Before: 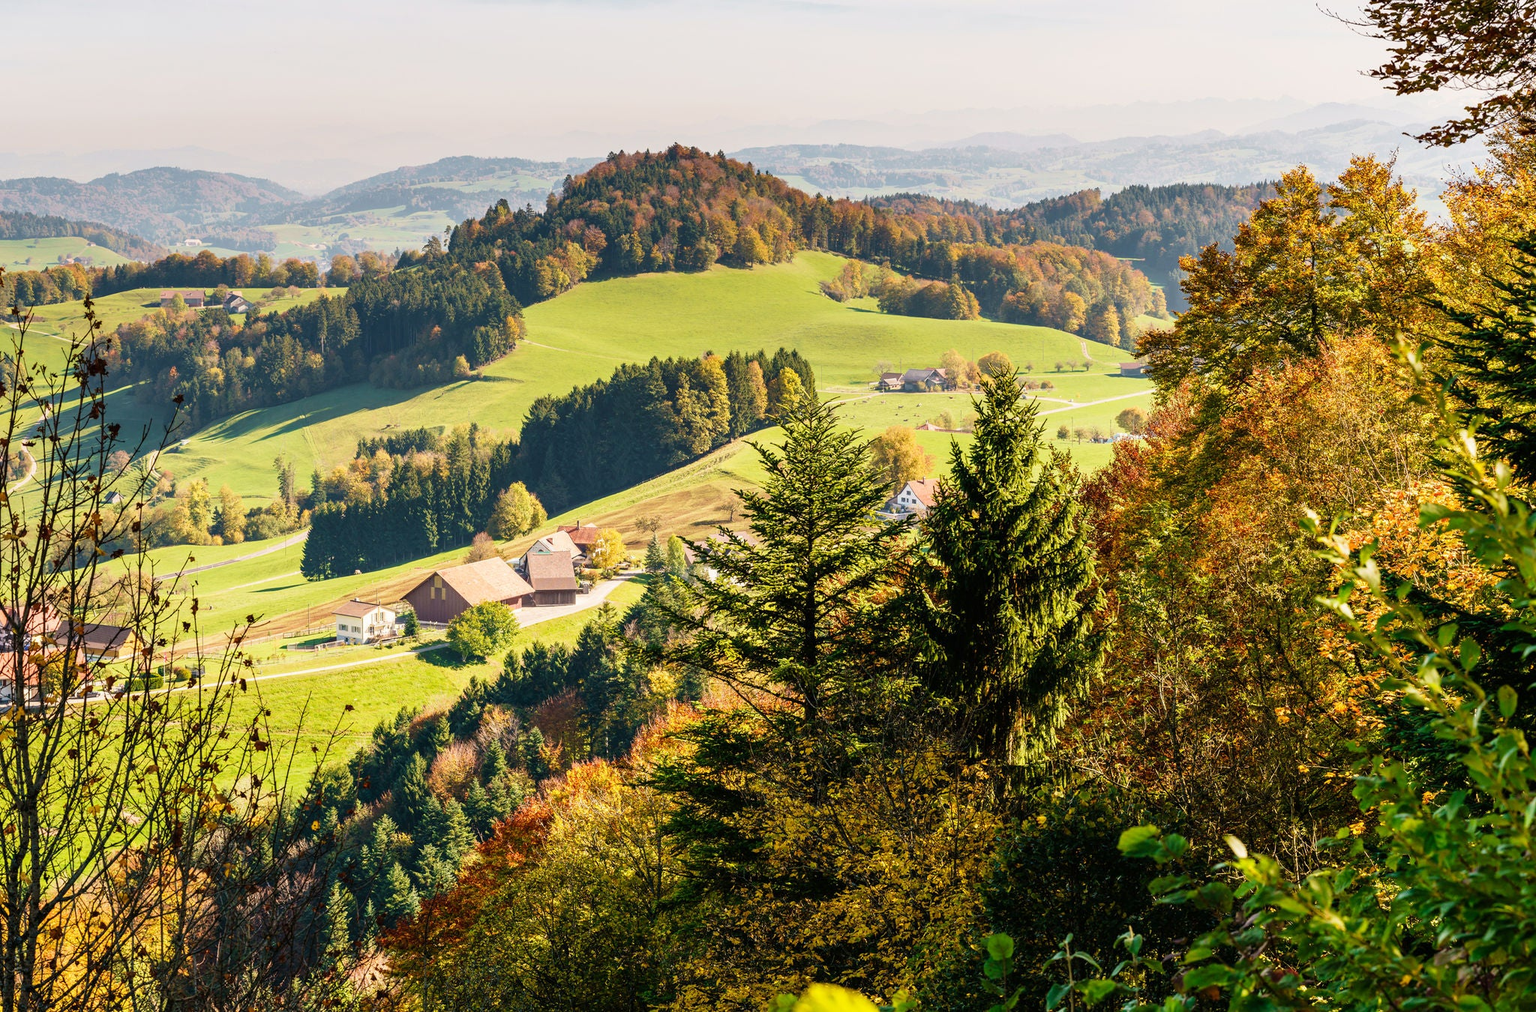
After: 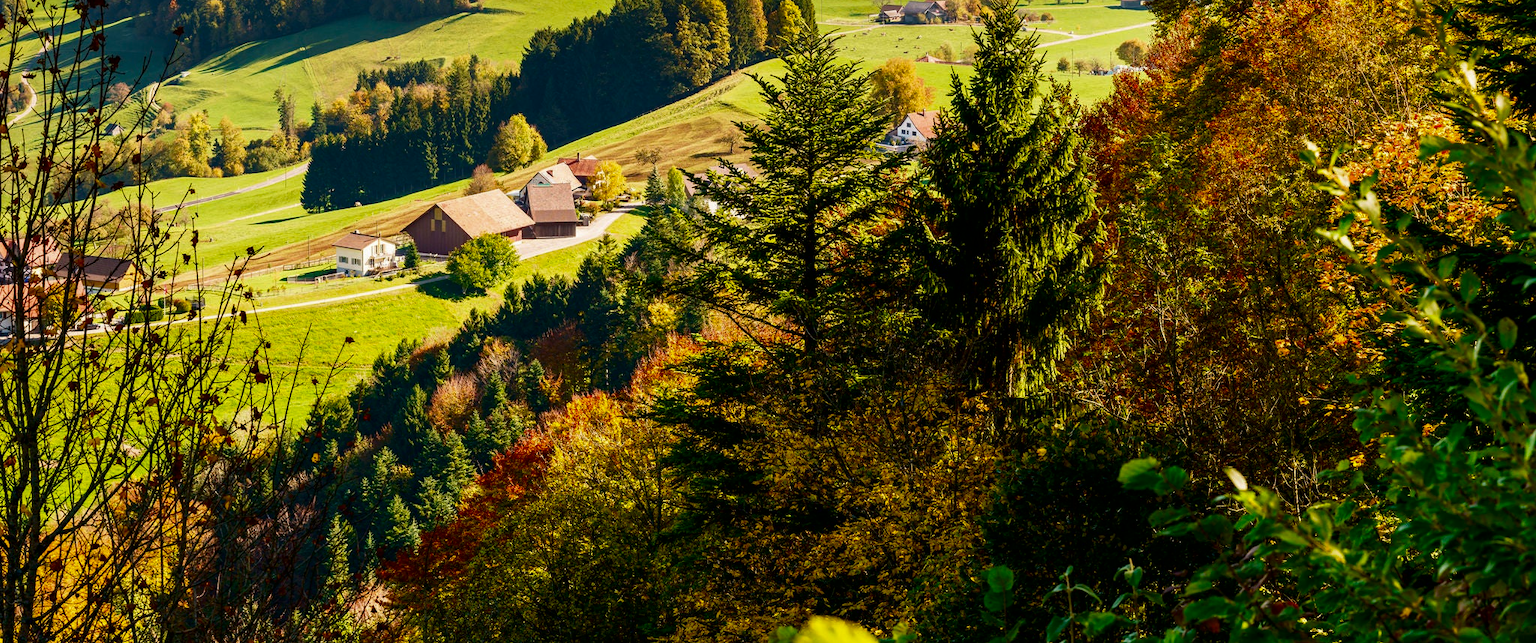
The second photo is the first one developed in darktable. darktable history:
contrast brightness saturation: brightness -0.25, saturation 0.2
crop and rotate: top 36.435%
